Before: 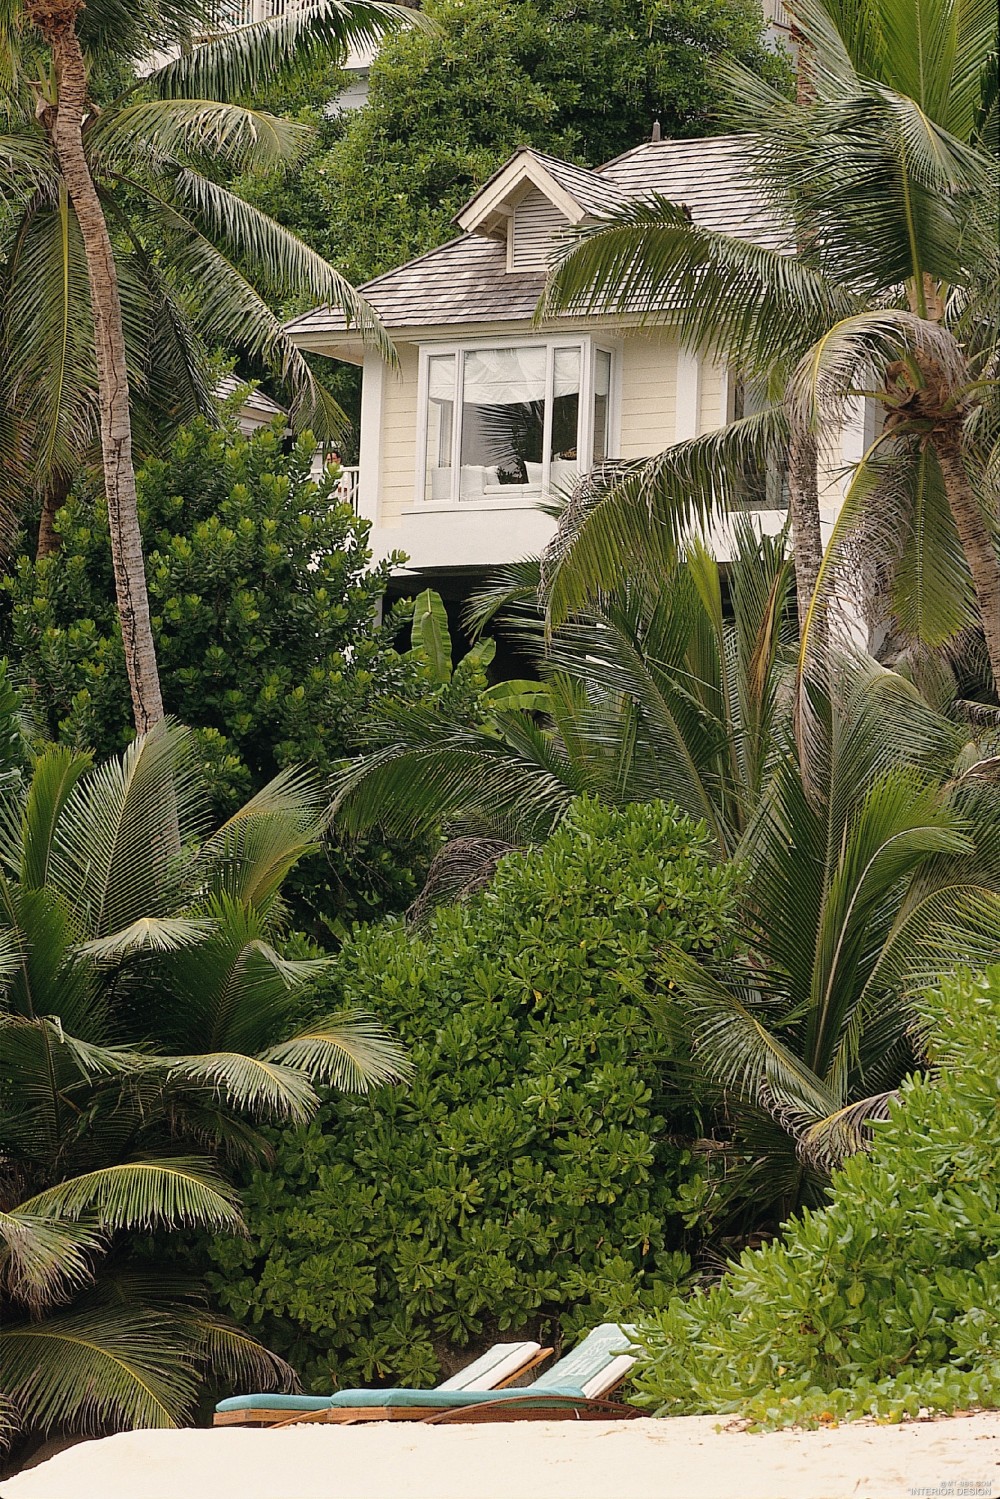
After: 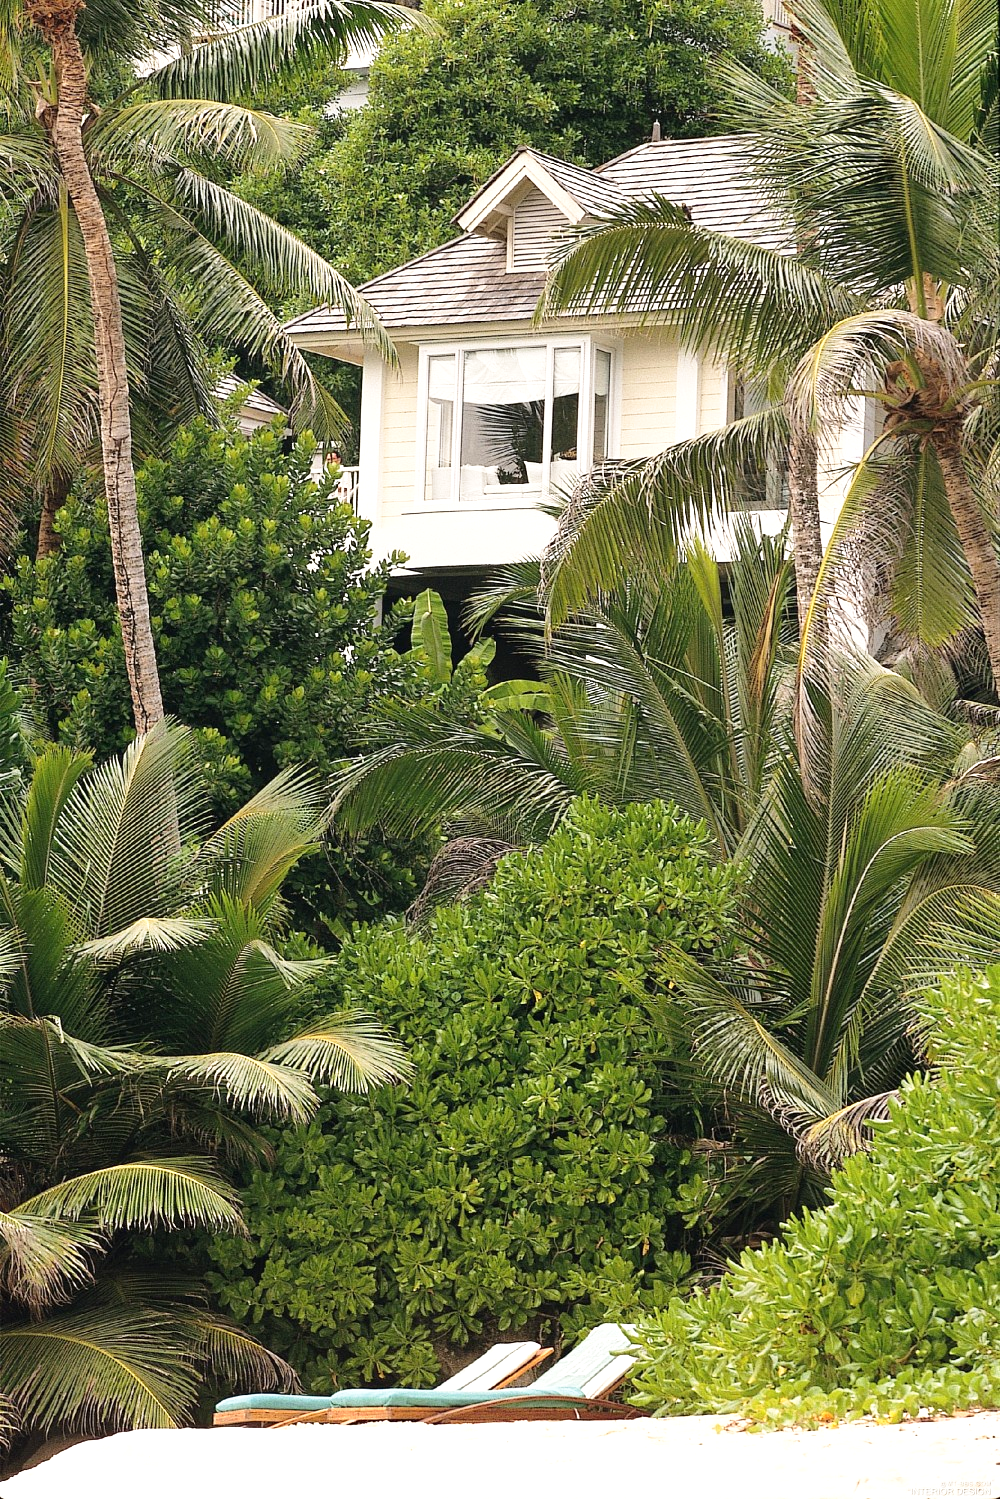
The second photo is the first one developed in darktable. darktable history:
exposure: exposure 0.559 EV, compensate highlight preservation false
white balance: emerald 1
tone curve: curves: ch0 [(0, 0) (0.003, 0.003) (0.011, 0.012) (0.025, 0.027) (0.044, 0.048) (0.069, 0.075) (0.1, 0.108) (0.136, 0.147) (0.177, 0.192) (0.224, 0.243) (0.277, 0.3) (0.335, 0.363) (0.399, 0.433) (0.468, 0.508) (0.543, 0.589) (0.623, 0.676) (0.709, 0.769) (0.801, 0.868) (0.898, 0.949) (1, 1)], preserve colors none
